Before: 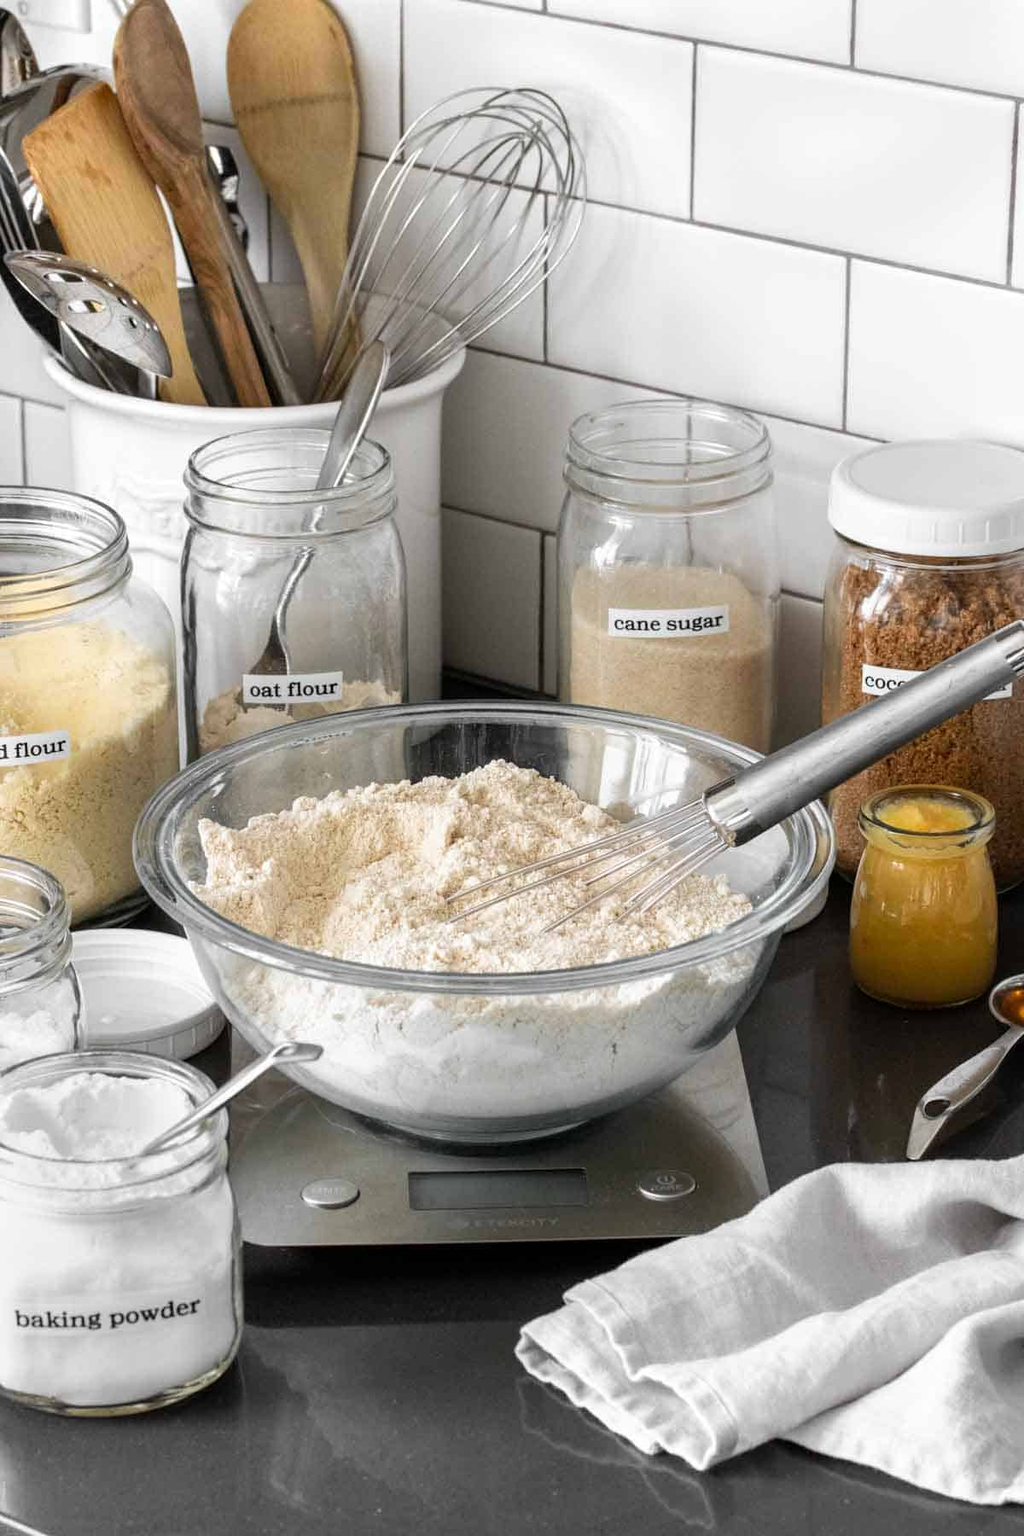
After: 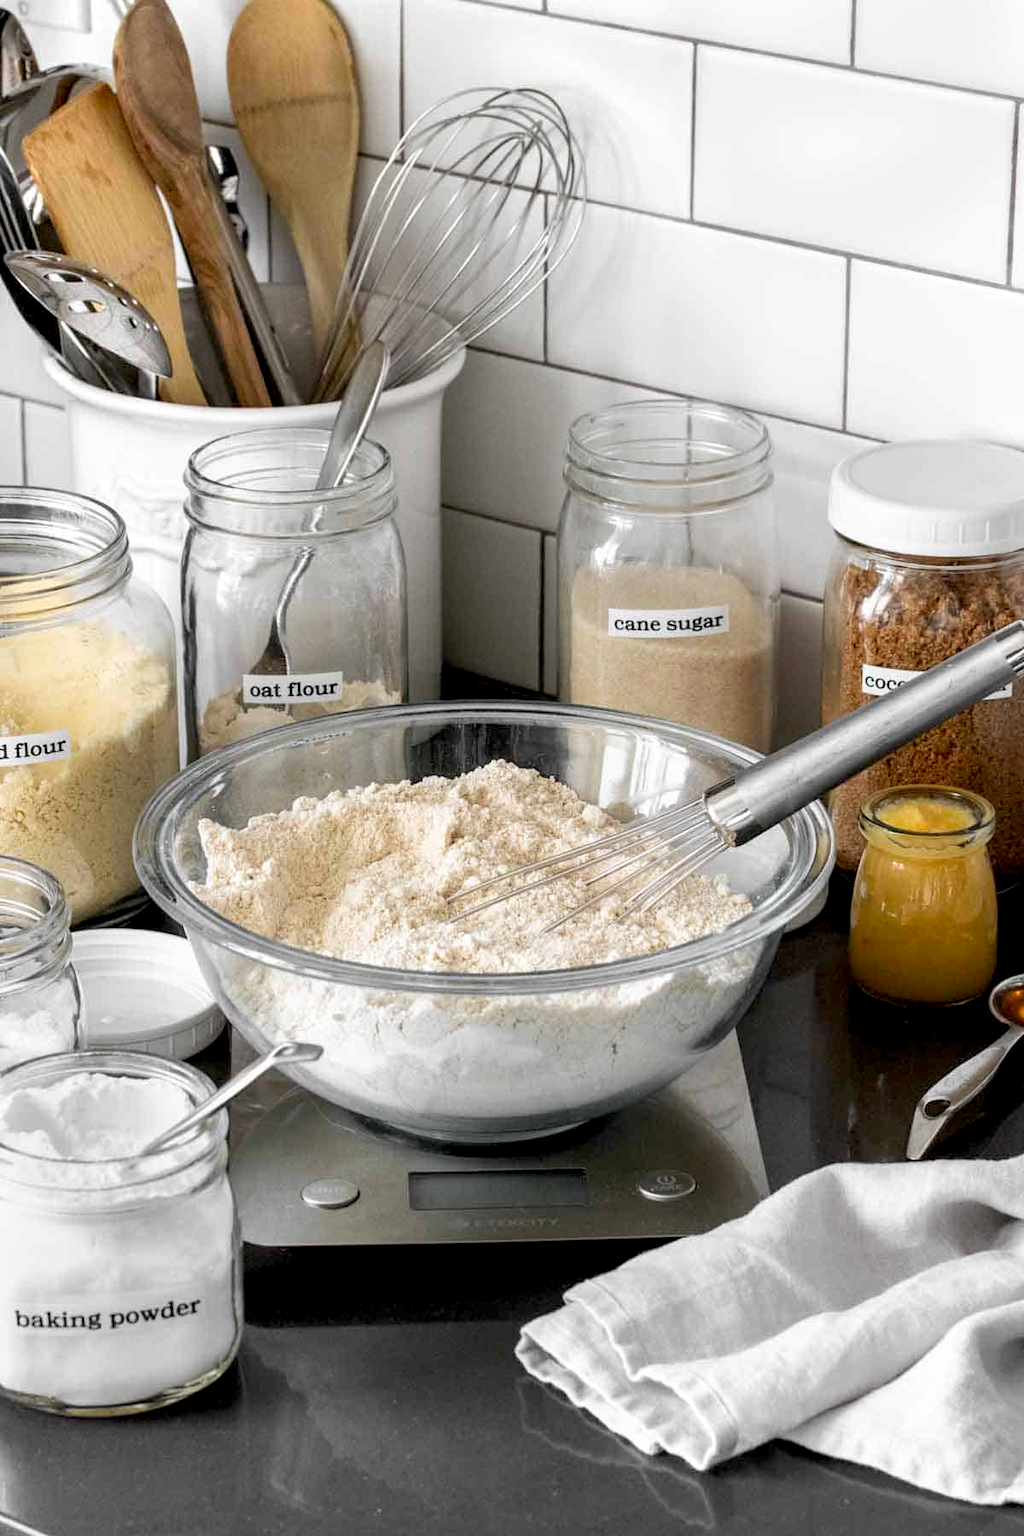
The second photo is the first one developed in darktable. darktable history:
exposure: black level correction 0.009, exposure 0.015 EV, compensate exposure bias true, compensate highlight preservation false
